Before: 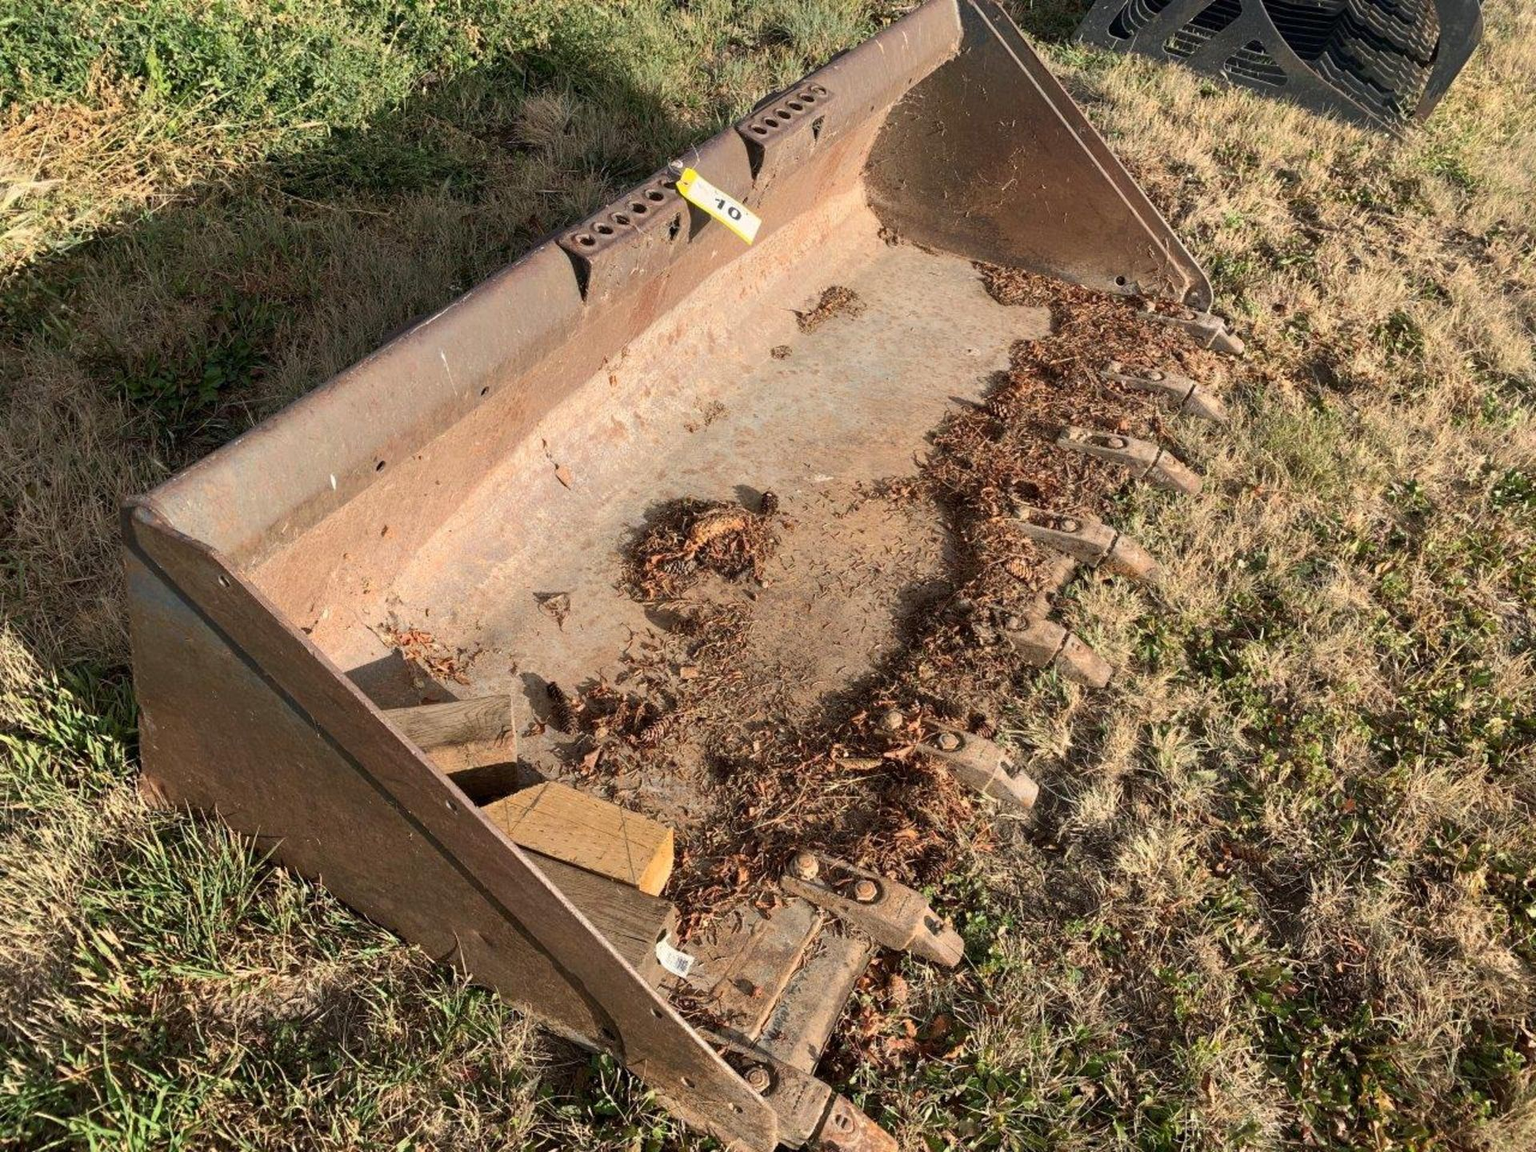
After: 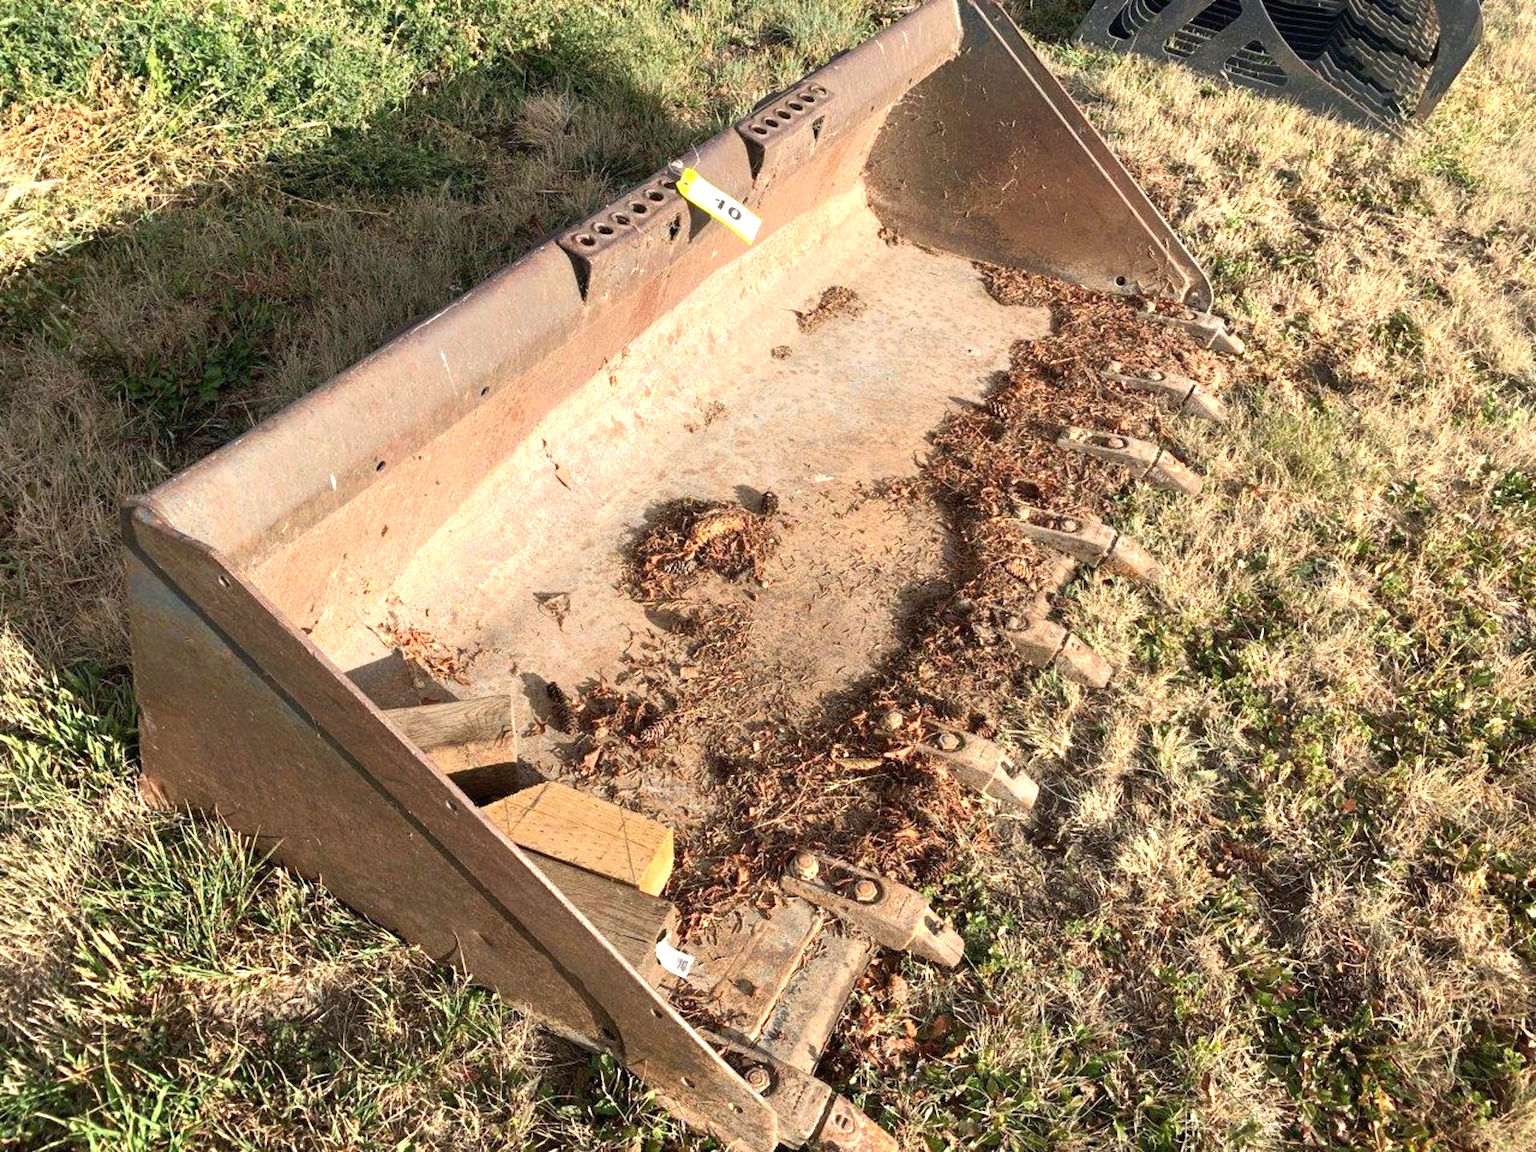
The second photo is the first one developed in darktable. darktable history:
exposure: exposure 0.656 EV, compensate exposure bias true, compensate highlight preservation false
